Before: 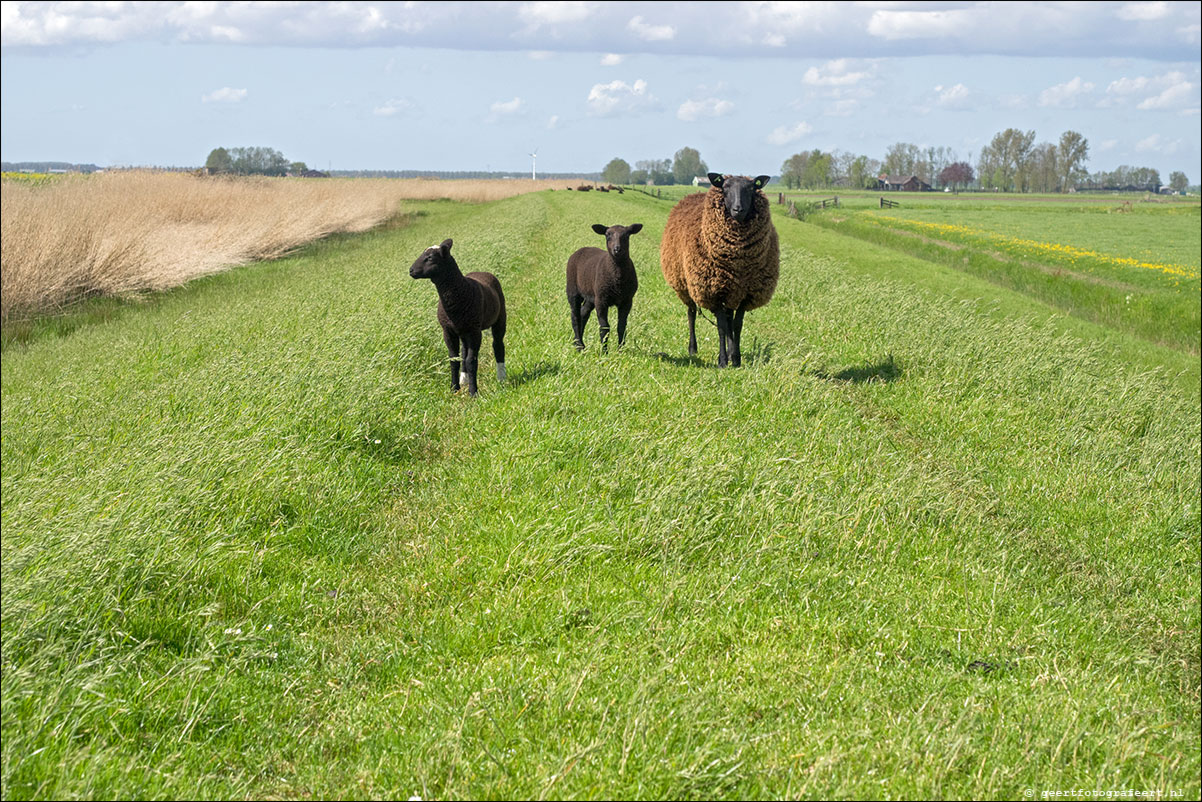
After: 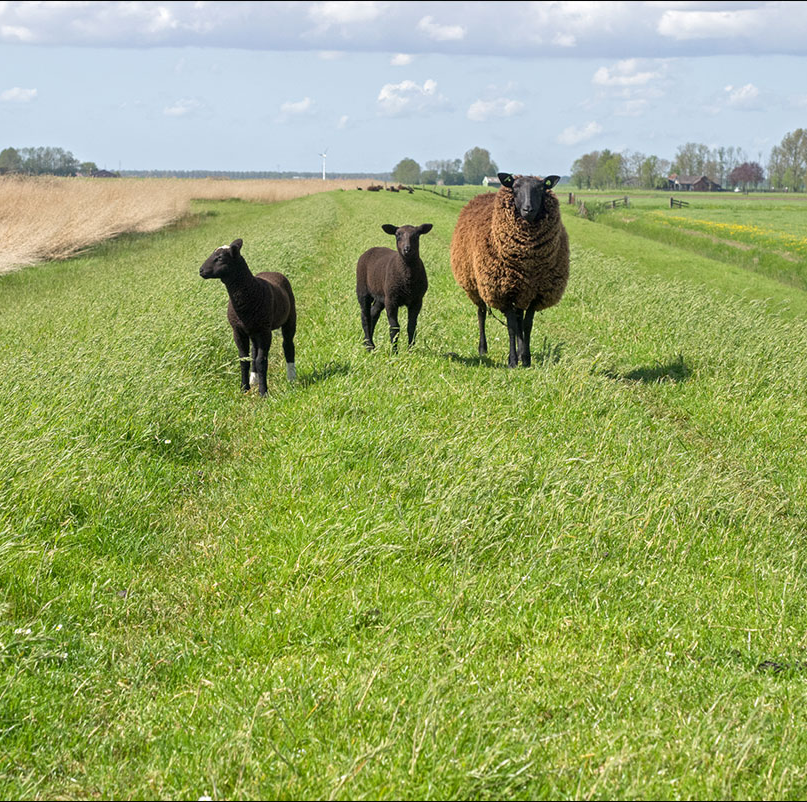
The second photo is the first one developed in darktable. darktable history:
crop and rotate: left 17.524%, right 15.29%
